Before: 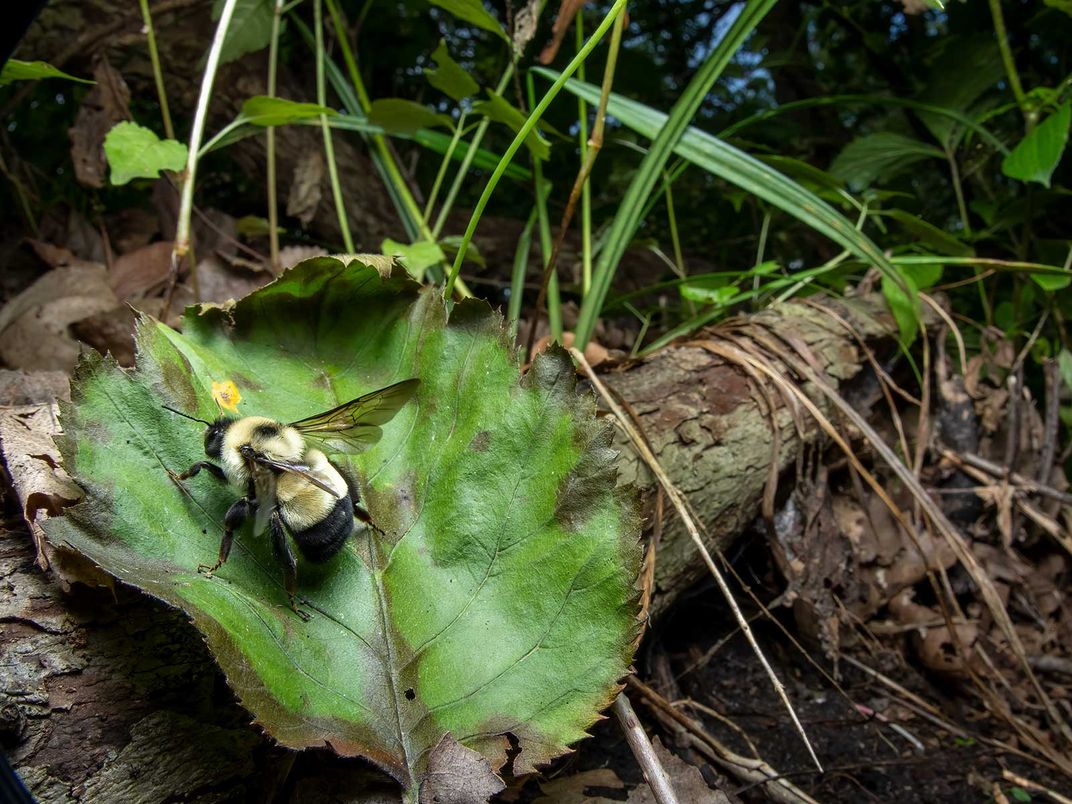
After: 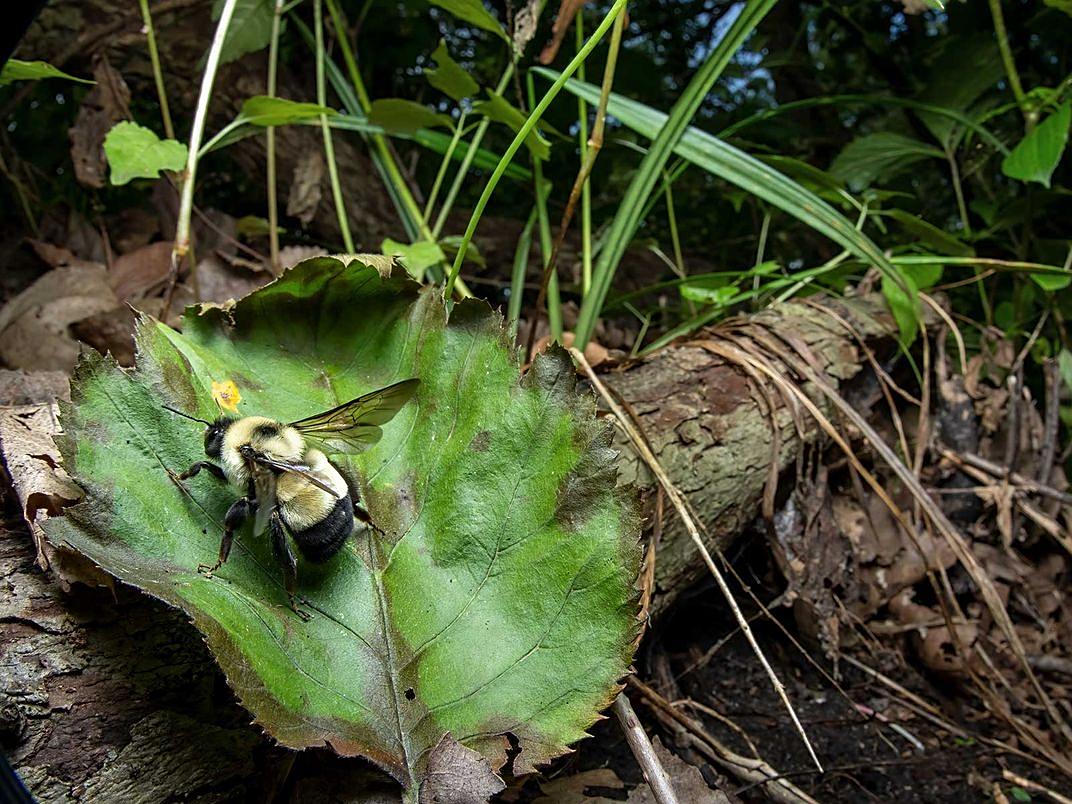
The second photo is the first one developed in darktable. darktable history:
exposure: compensate highlight preservation false
shadows and highlights: shadows 22.18, highlights -48.44, soften with gaussian
sharpen: on, module defaults
